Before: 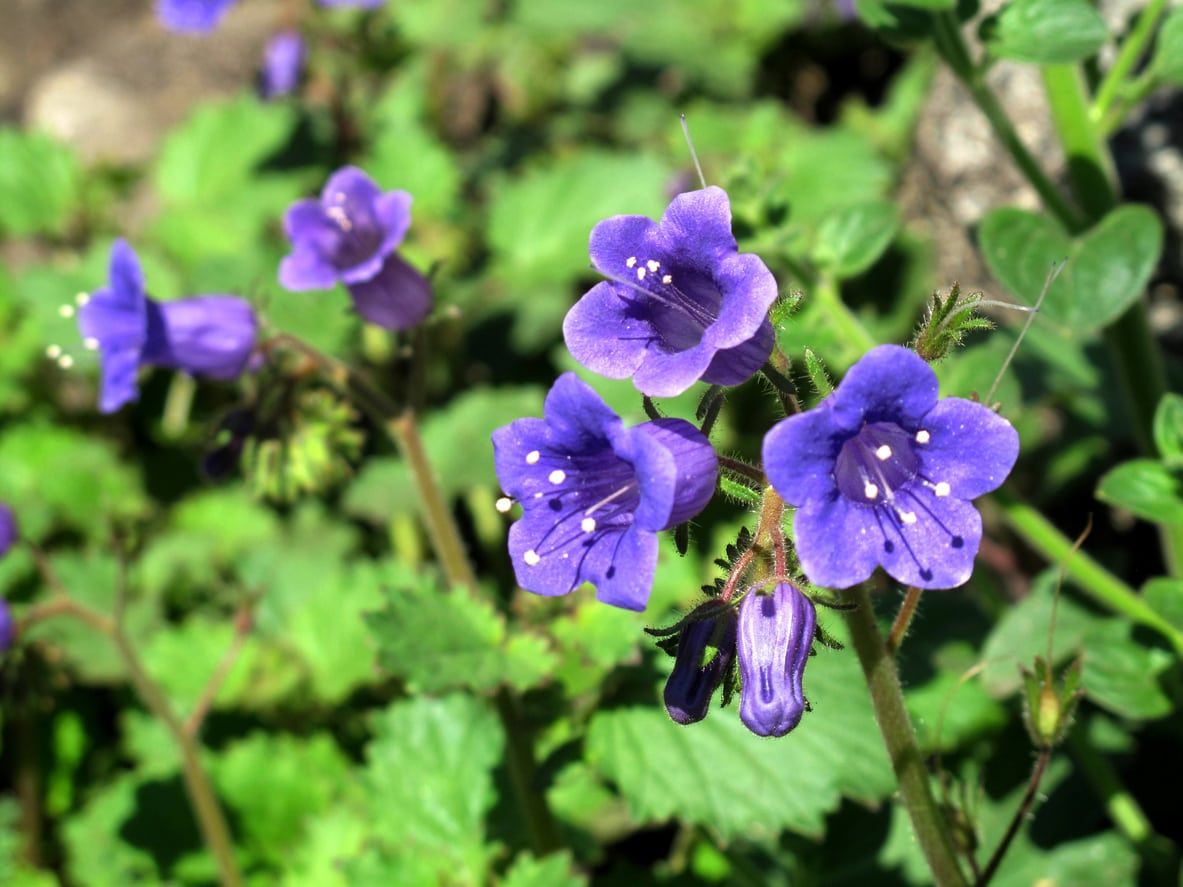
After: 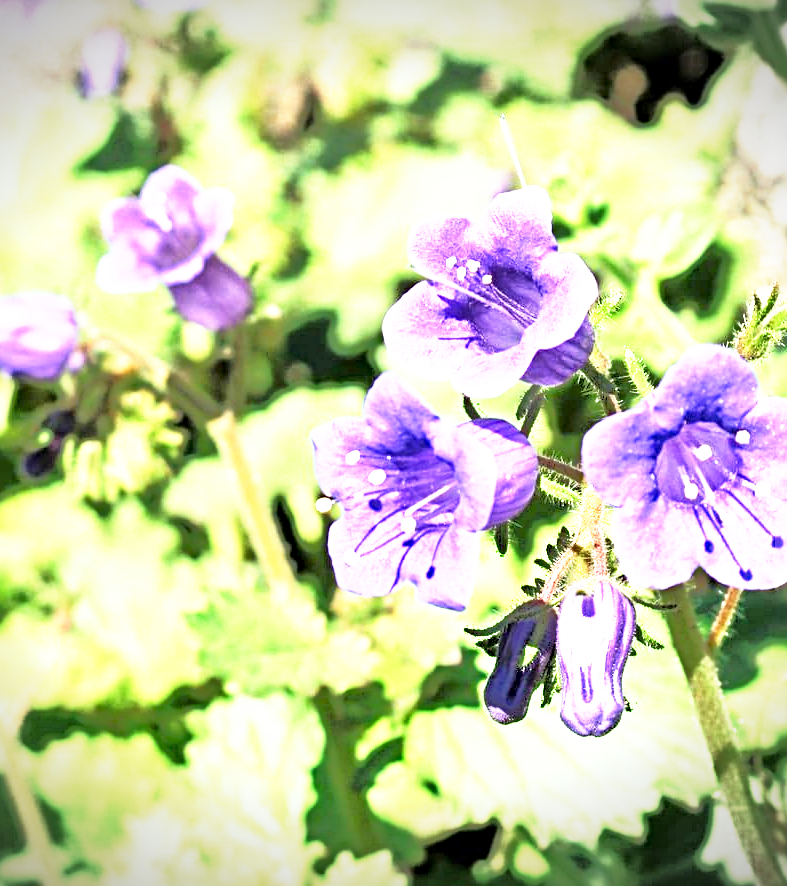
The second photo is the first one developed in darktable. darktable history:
base curve: curves: ch0 [(0, 0) (0.495, 0.917) (1, 1)], preserve colors none
exposure: exposure 1.152 EV, compensate highlight preservation false
tone equalizer: -8 EV -0.497 EV, -7 EV -0.305 EV, -6 EV -0.066 EV, -5 EV 0.403 EV, -4 EV 0.975 EV, -3 EV 0.817 EV, -2 EV -0.01 EV, -1 EV 0.129 EV, +0 EV -0.023 EV
crop and rotate: left 15.222%, right 18.214%
contrast brightness saturation: saturation -0.024
sharpen: radius 4.832
vignetting: fall-off start 97.25%, width/height ratio 1.186
